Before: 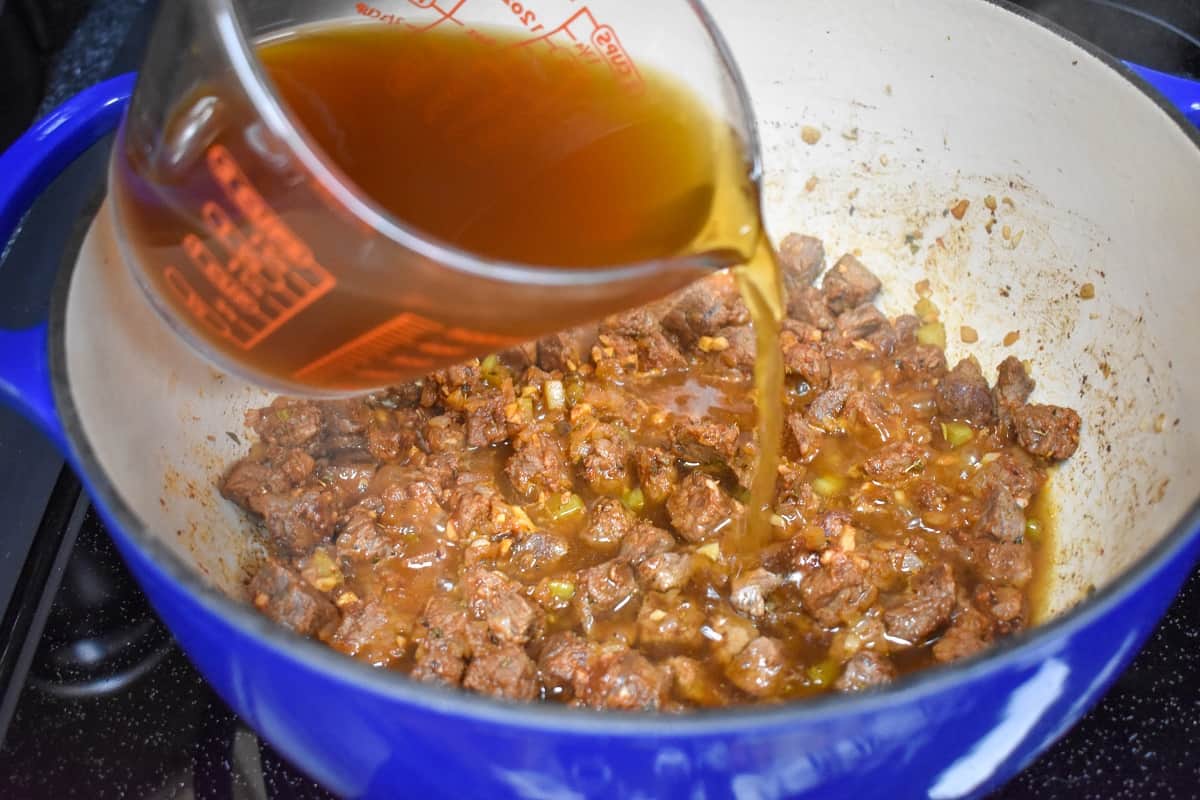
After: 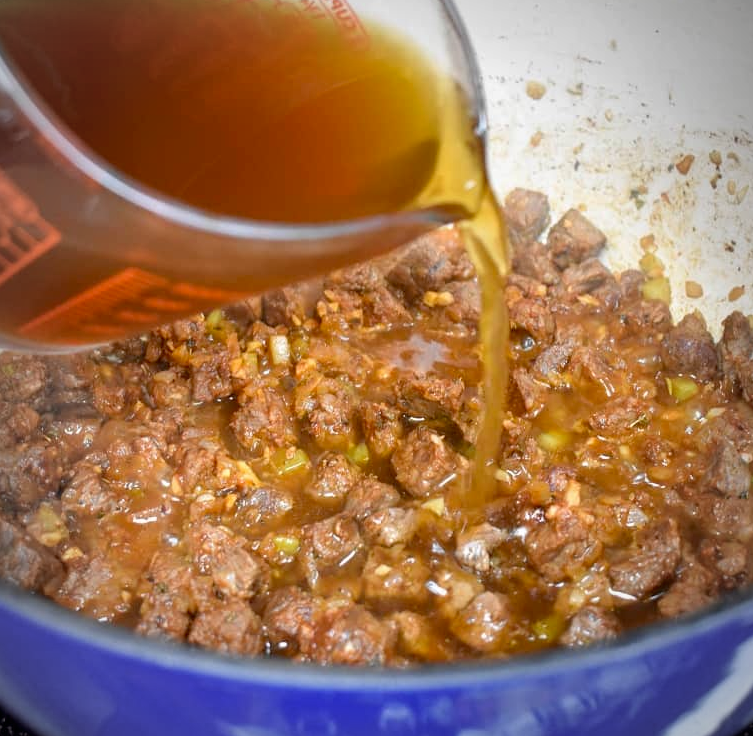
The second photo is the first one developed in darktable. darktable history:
exposure: black level correction 0.007, compensate highlight preservation false
vignetting: fall-off radius 61.11%, brightness -0.528, saturation -0.513, unbound false
crop and rotate: left 22.923%, top 5.631%, right 14.283%, bottom 2.266%
